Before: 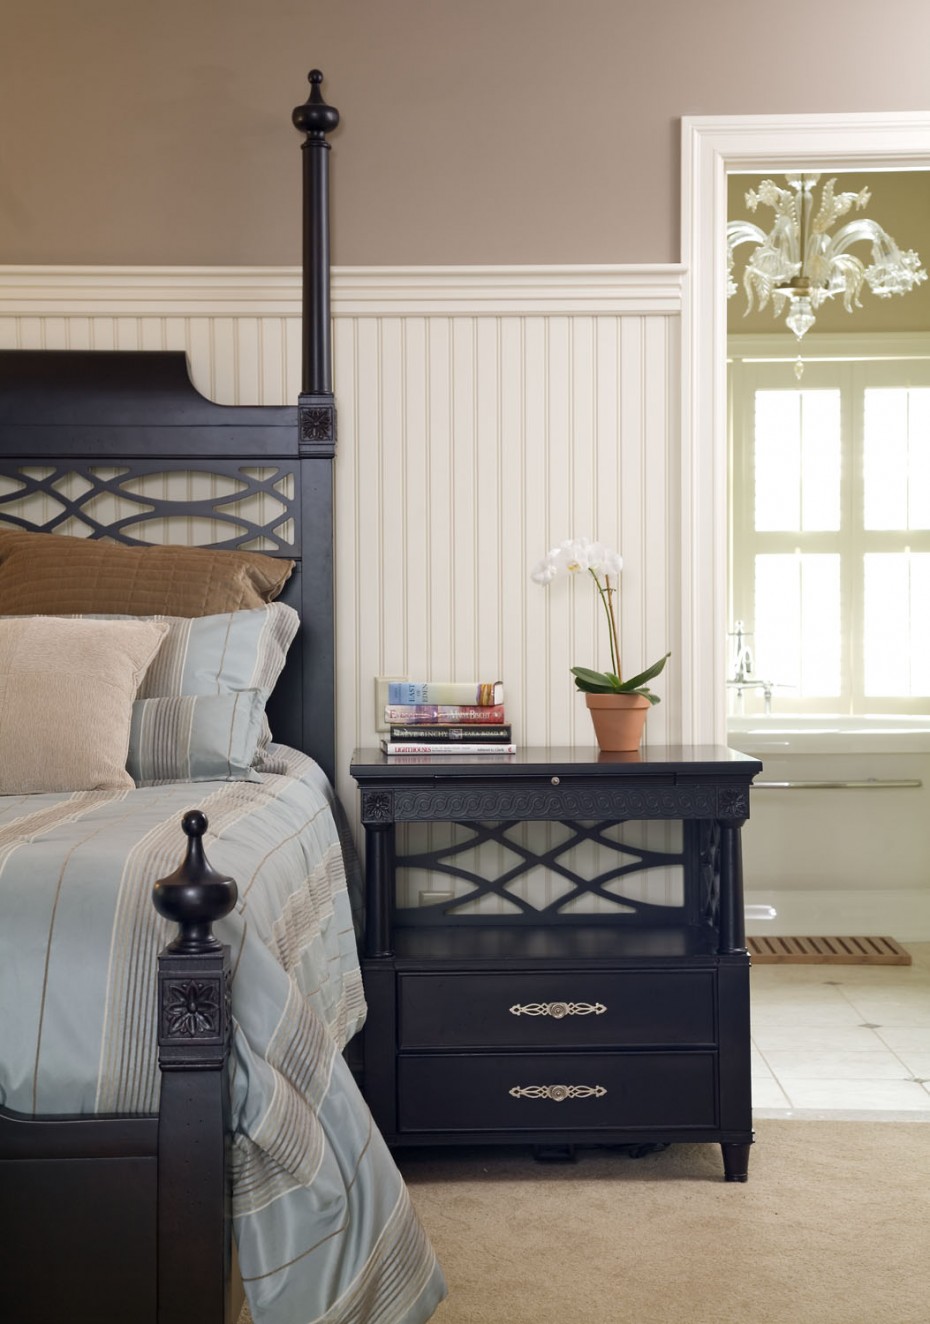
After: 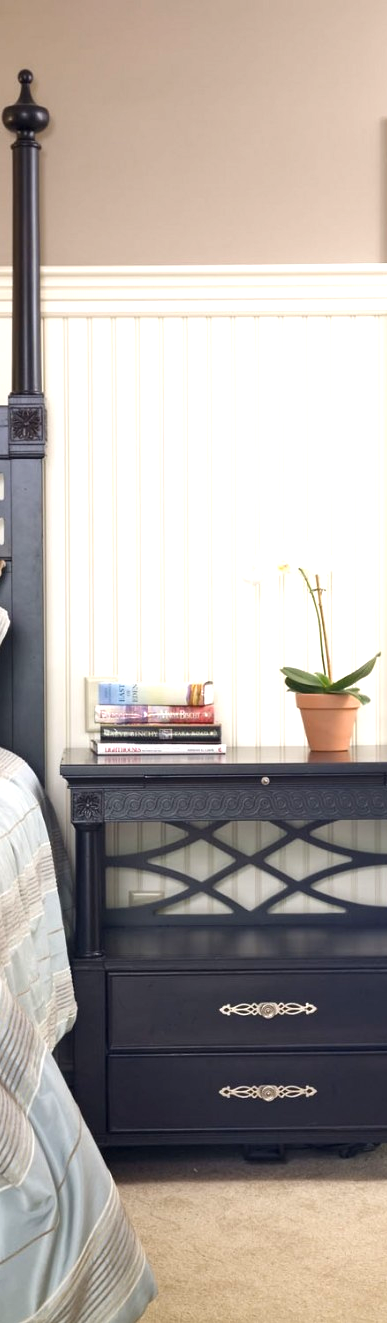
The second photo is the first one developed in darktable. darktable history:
exposure: black level correction -0.001, exposure 0.9 EV, compensate exposure bias true, compensate highlight preservation false
crop: left 31.229%, right 27.105%
